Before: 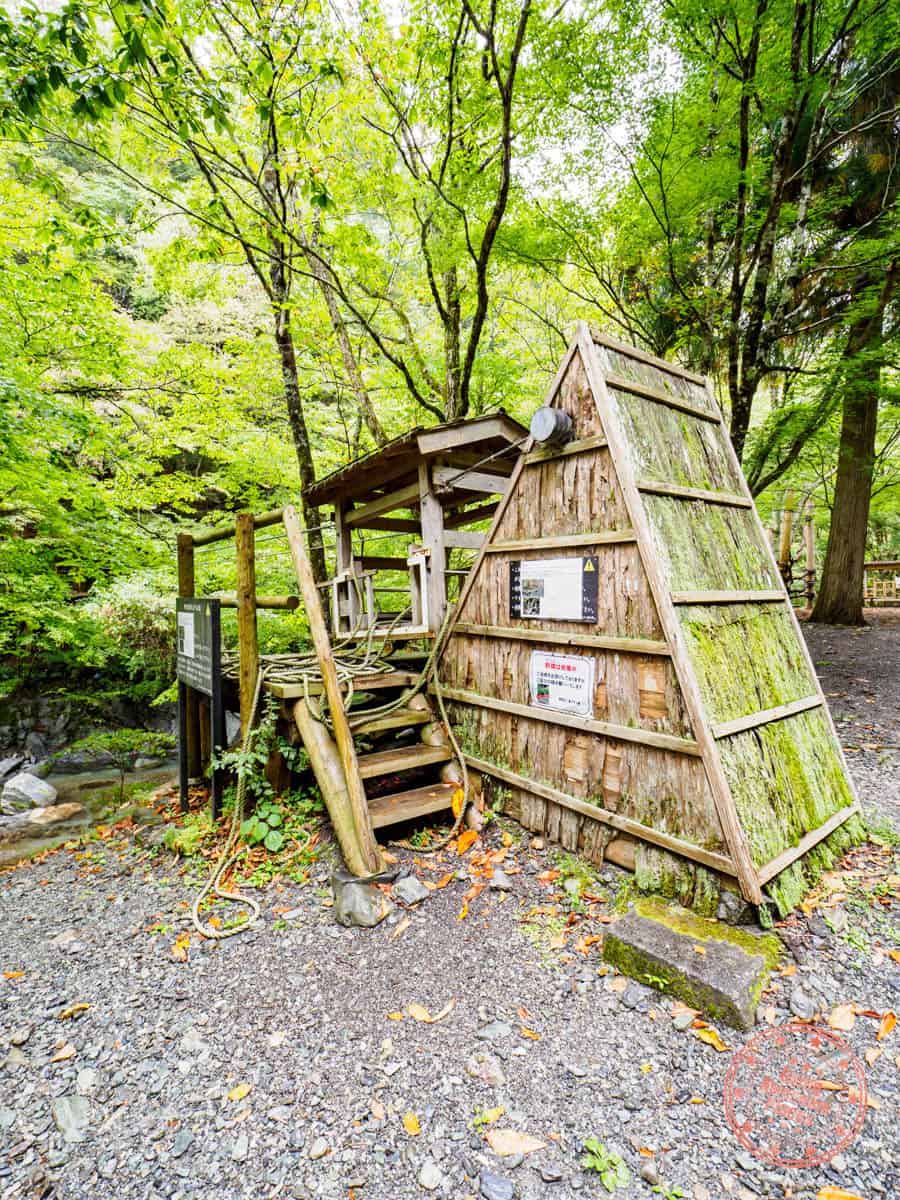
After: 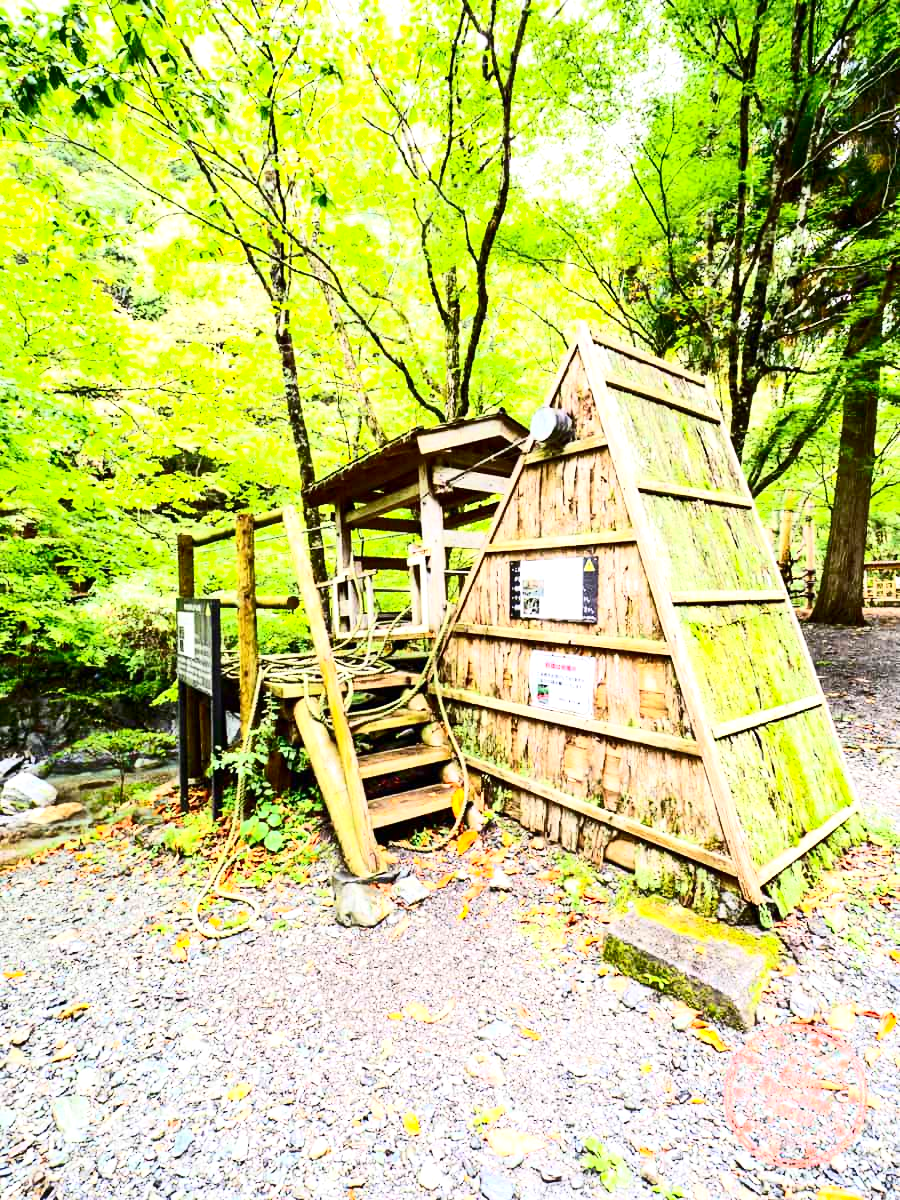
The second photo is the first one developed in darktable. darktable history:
contrast brightness saturation: contrast 0.4, brightness 0.1, saturation 0.21
exposure: exposure 0.574 EV, compensate highlight preservation false
